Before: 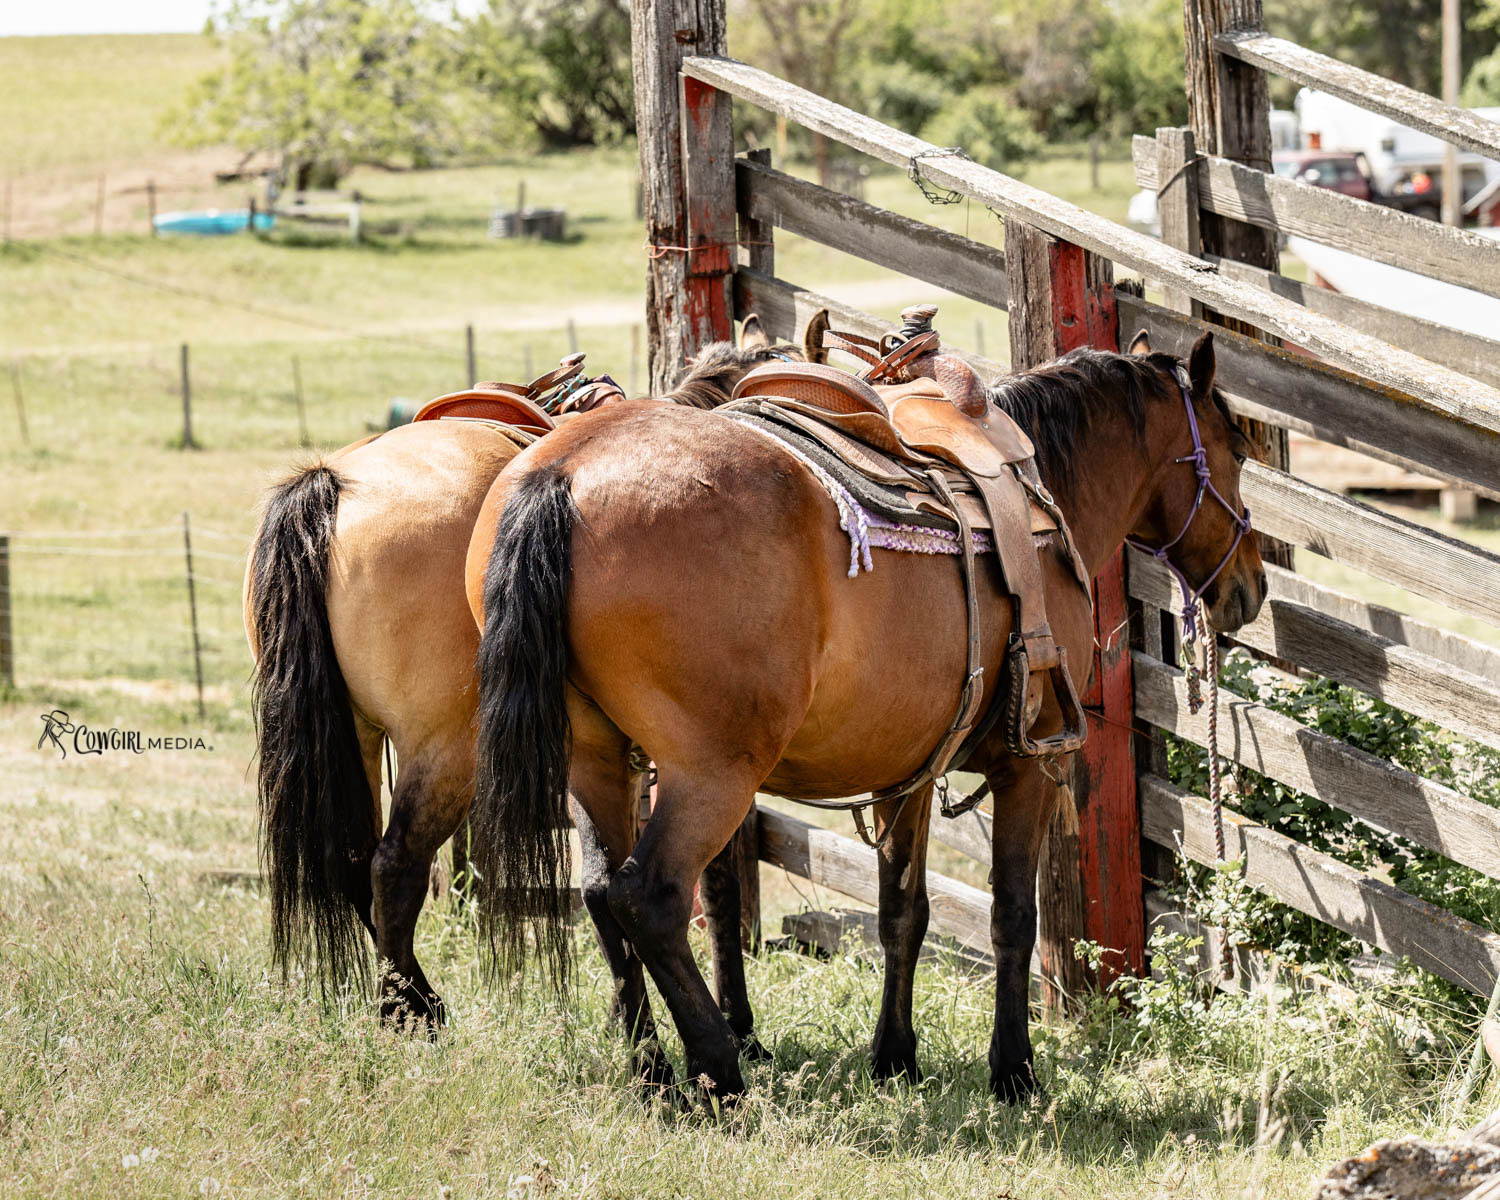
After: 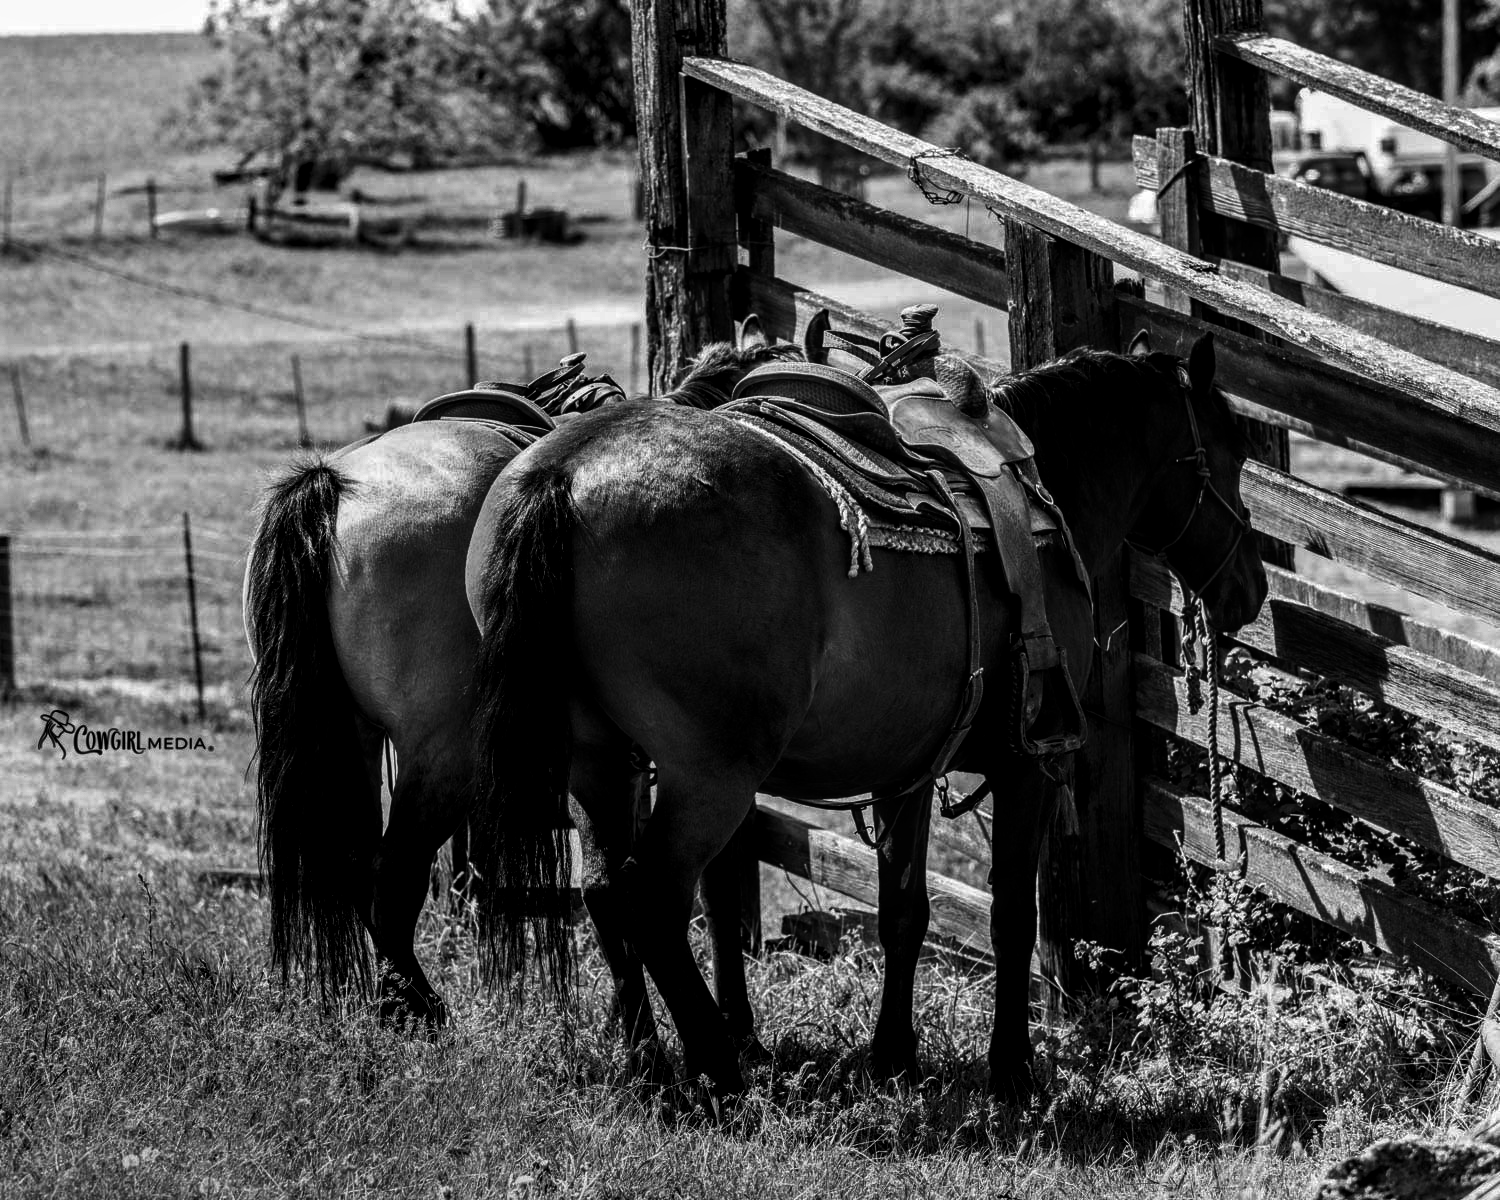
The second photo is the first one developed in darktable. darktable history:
contrast brightness saturation: contrast 0.02, brightness -1, saturation -1
local contrast: on, module defaults
